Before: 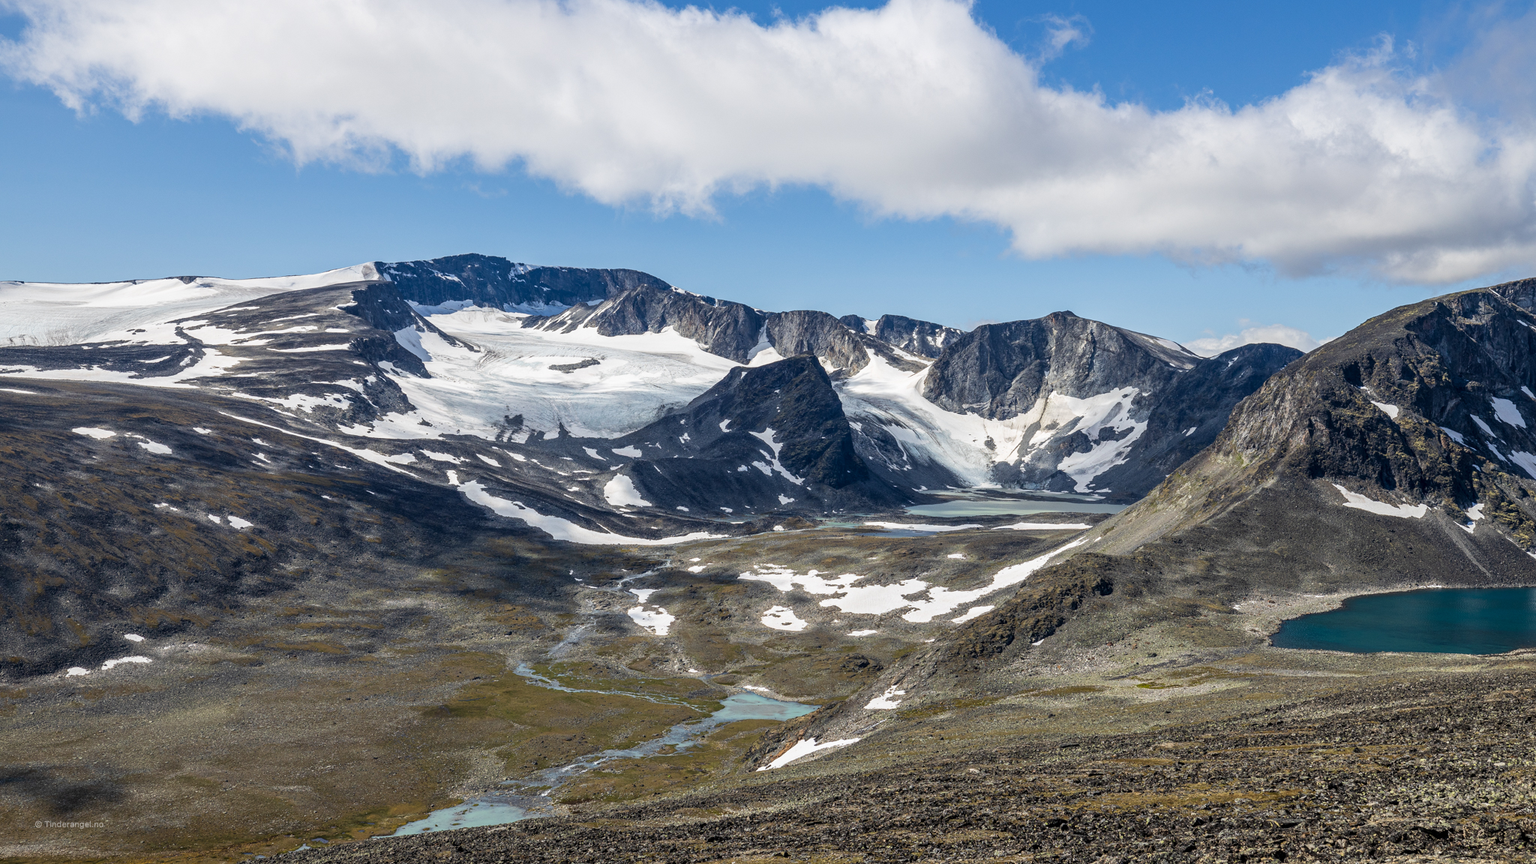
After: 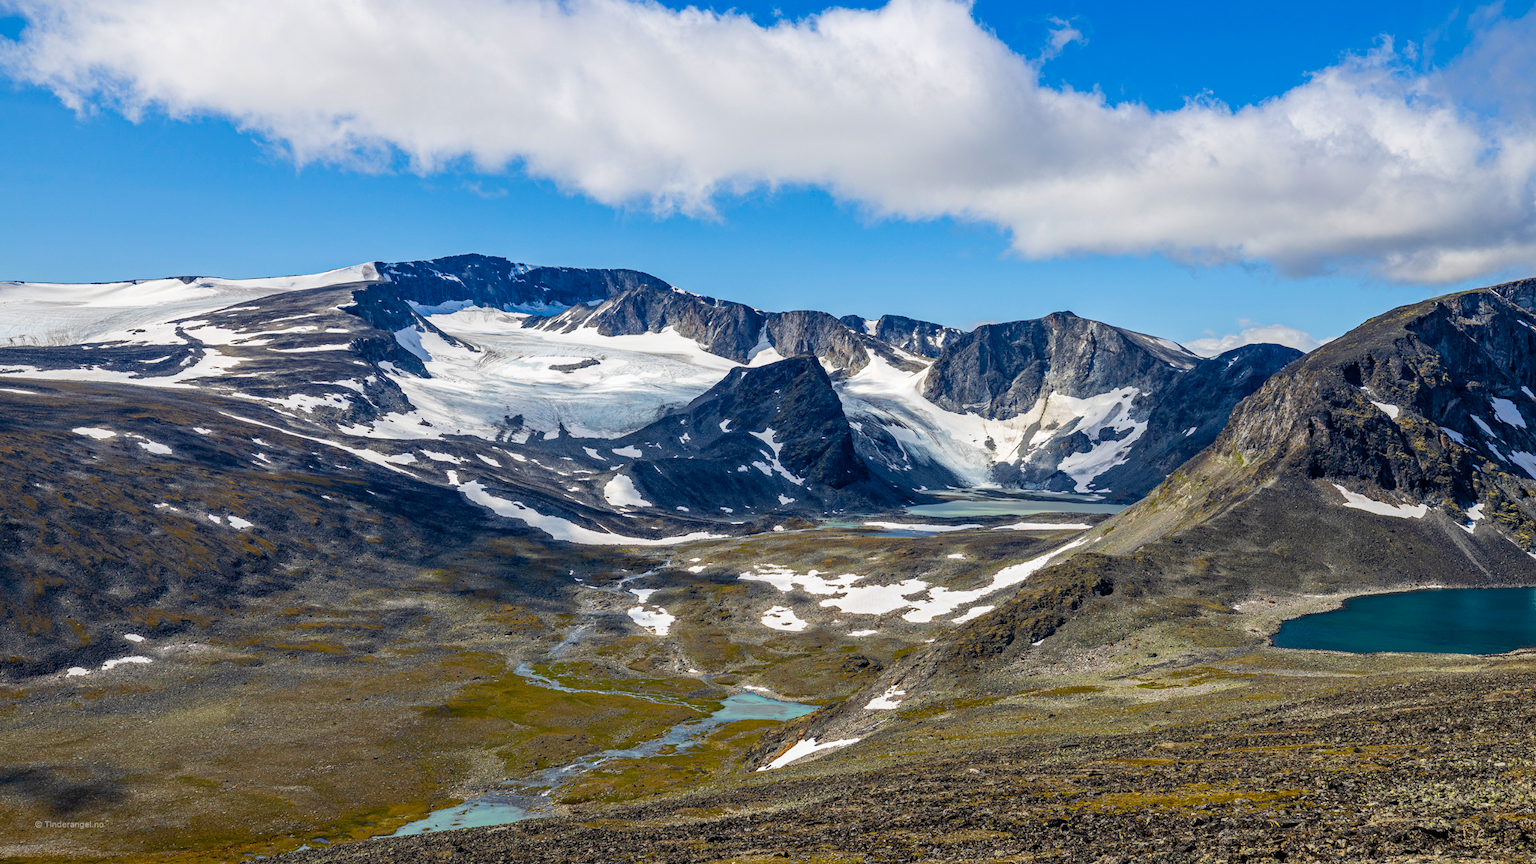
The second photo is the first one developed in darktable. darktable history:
color balance rgb: perceptual saturation grading › global saturation 36.18%, perceptual saturation grading › shadows 35.769%
haze removal: compatibility mode true, adaptive false
